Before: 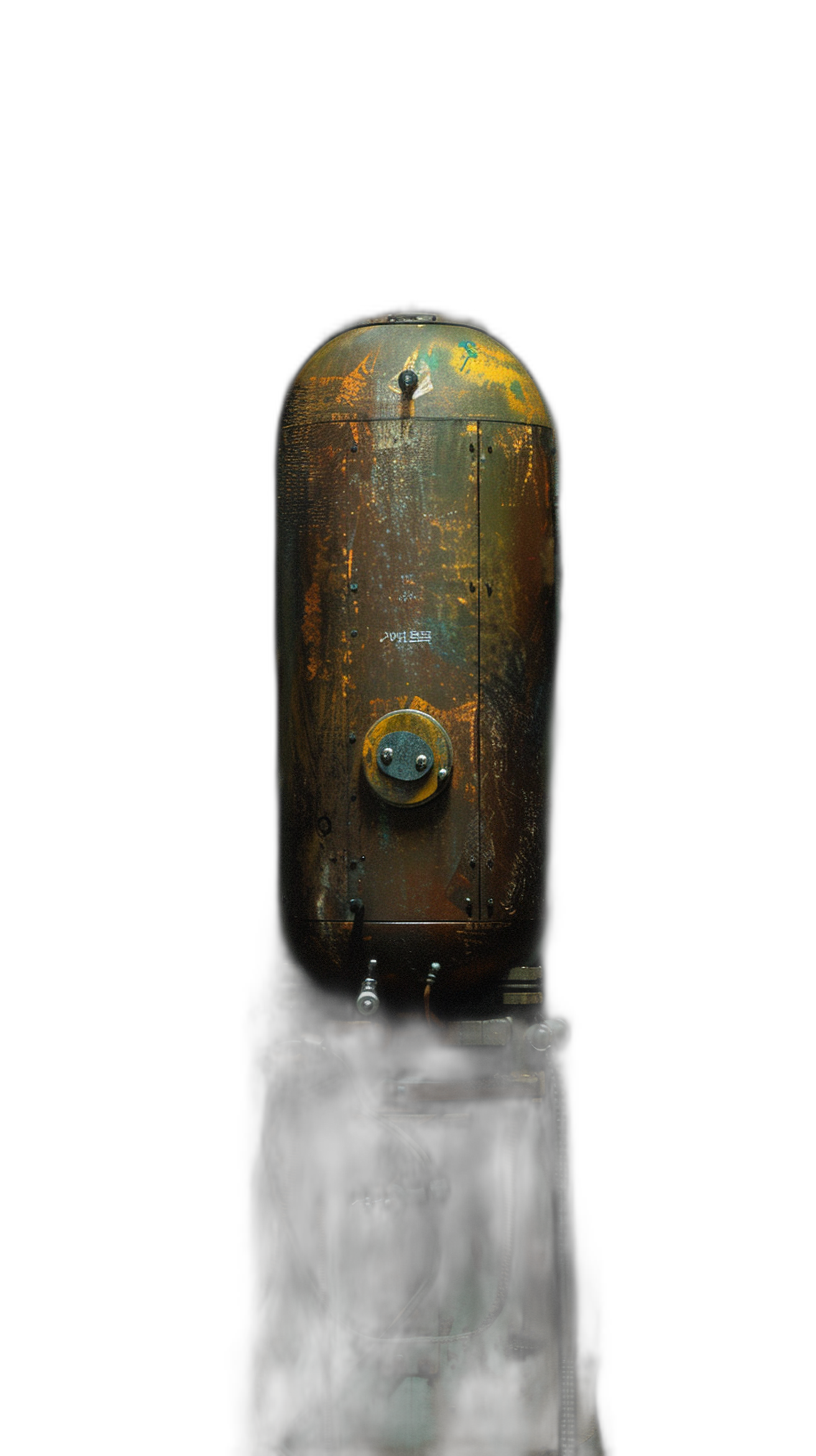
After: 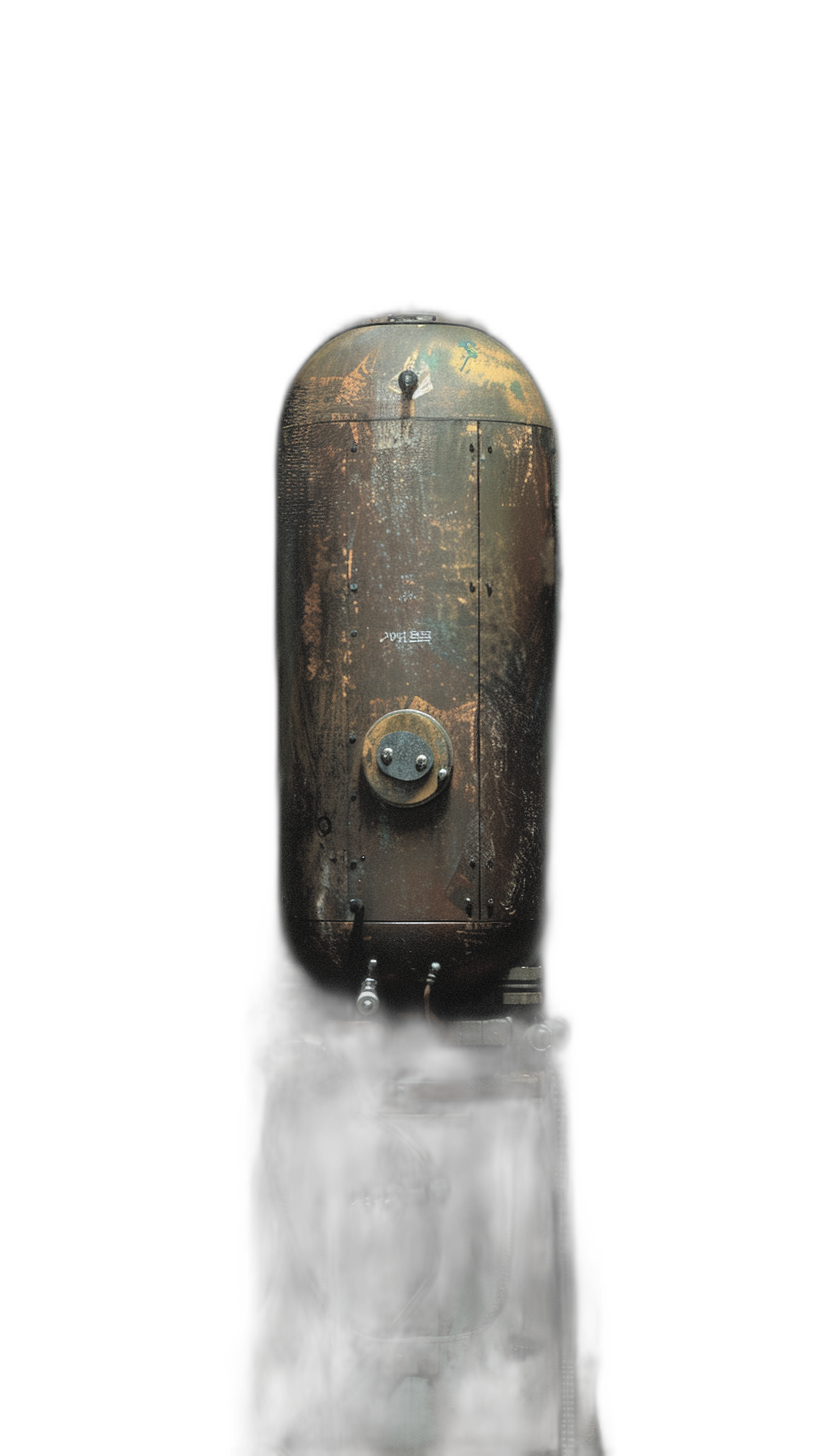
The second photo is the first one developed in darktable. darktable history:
contrast brightness saturation: brightness 0.186, saturation -0.497
